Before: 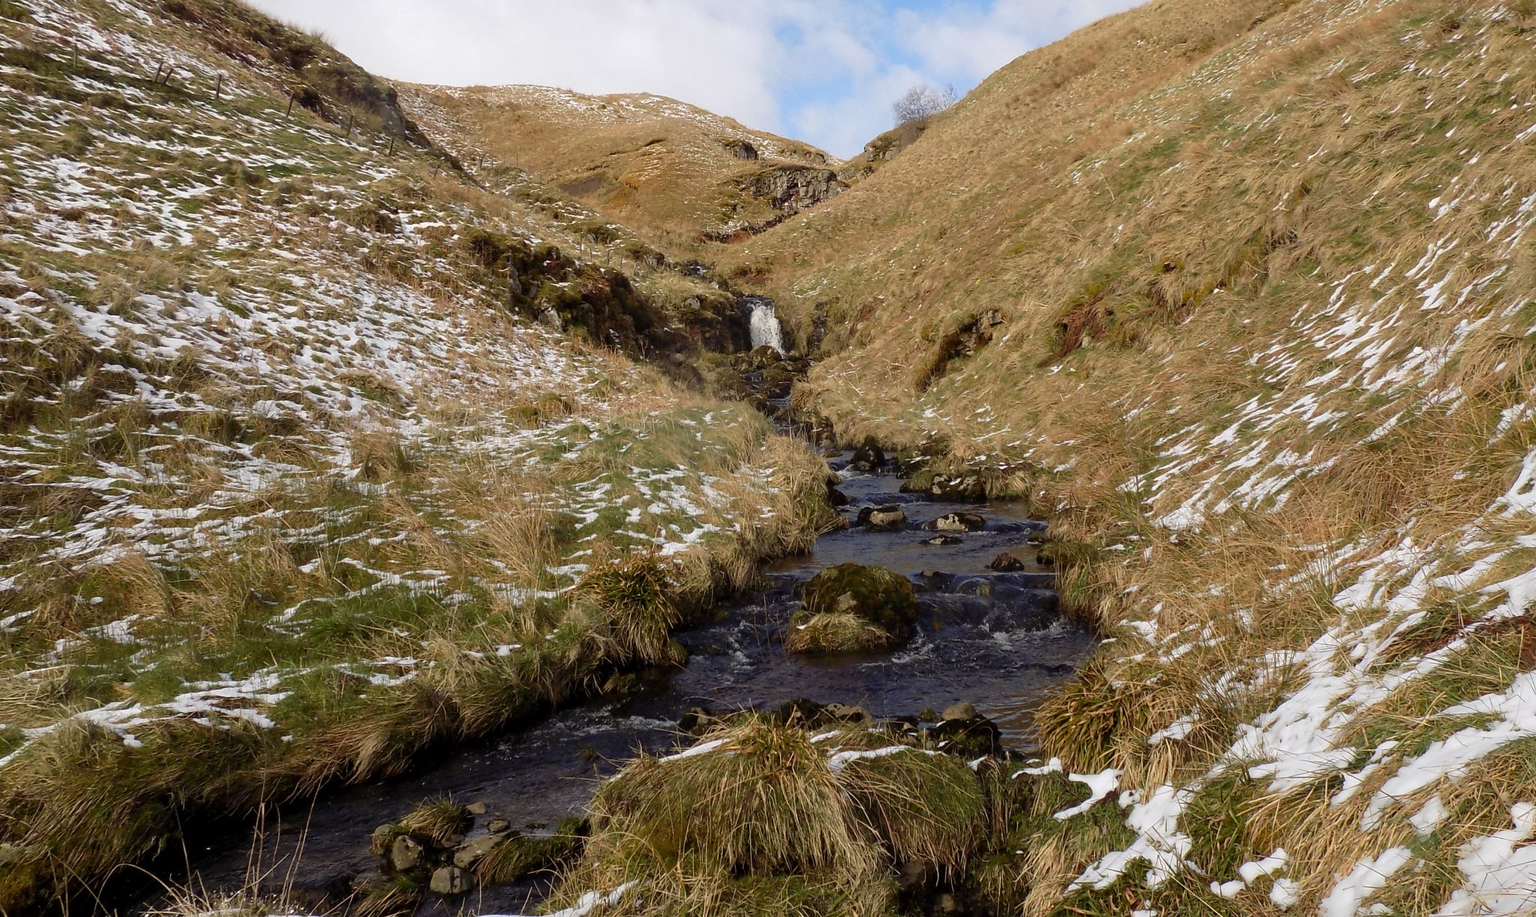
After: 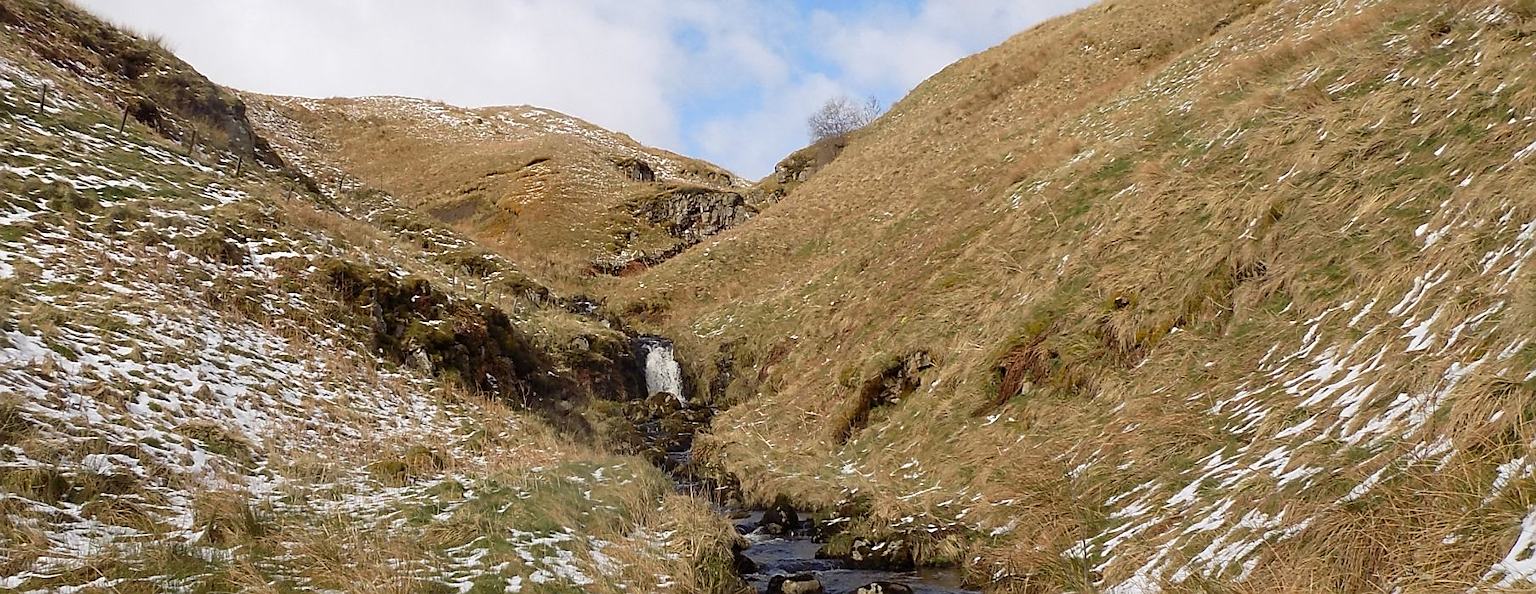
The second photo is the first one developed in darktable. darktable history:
sharpen: amount 0.49
crop and rotate: left 11.779%, bottom 42.766%
